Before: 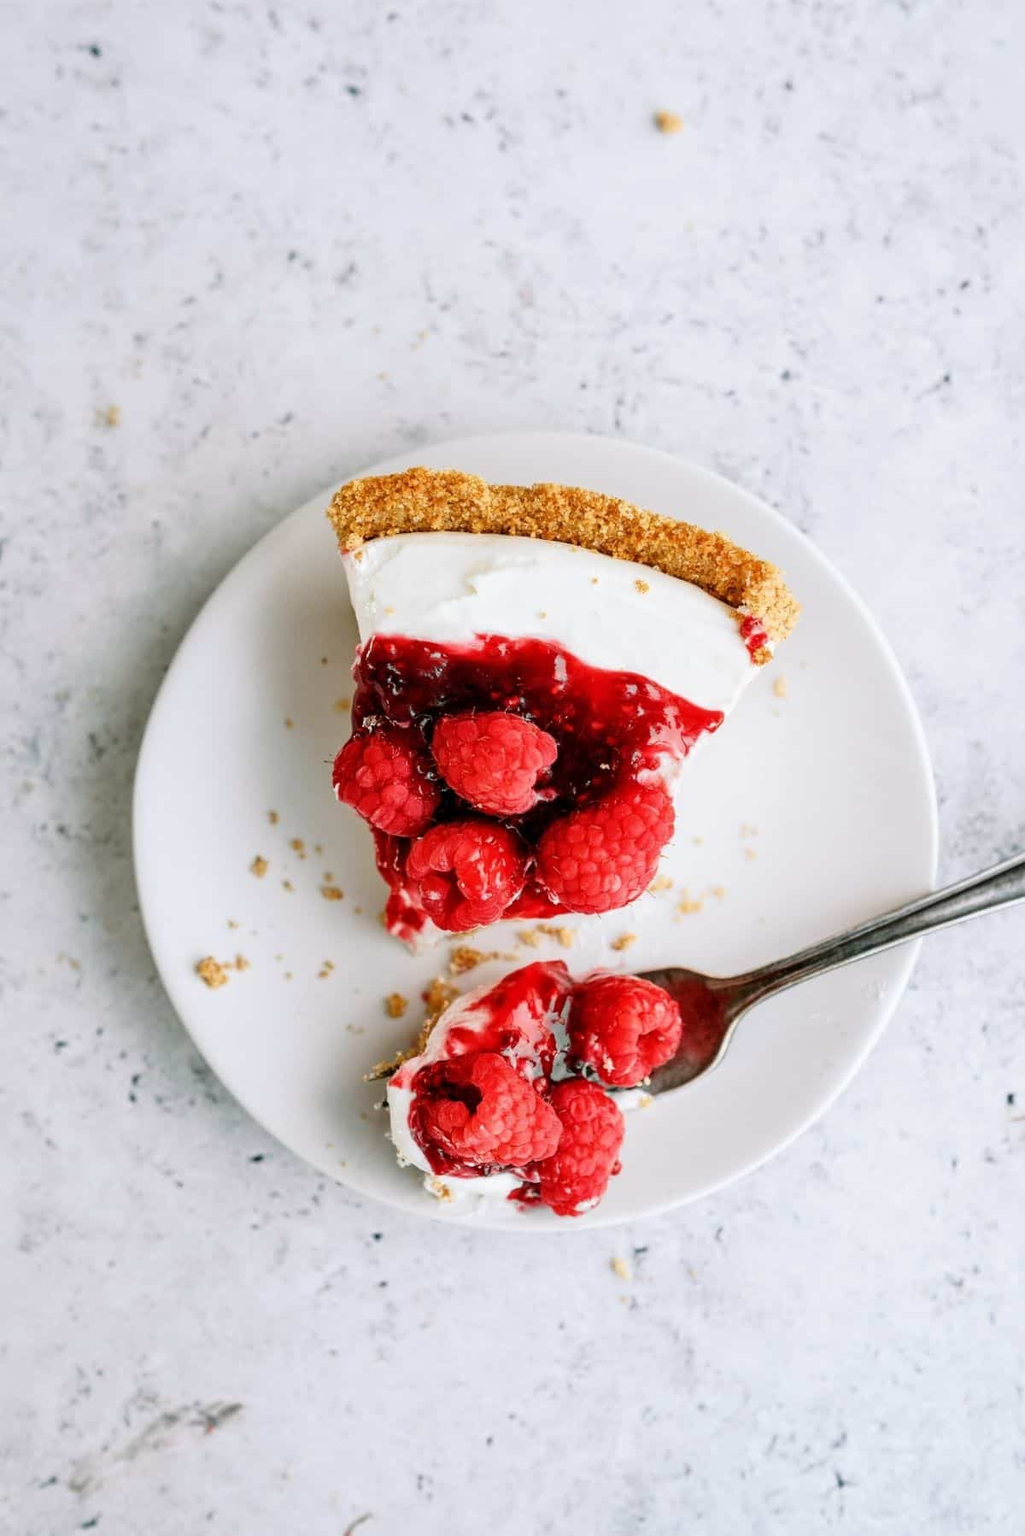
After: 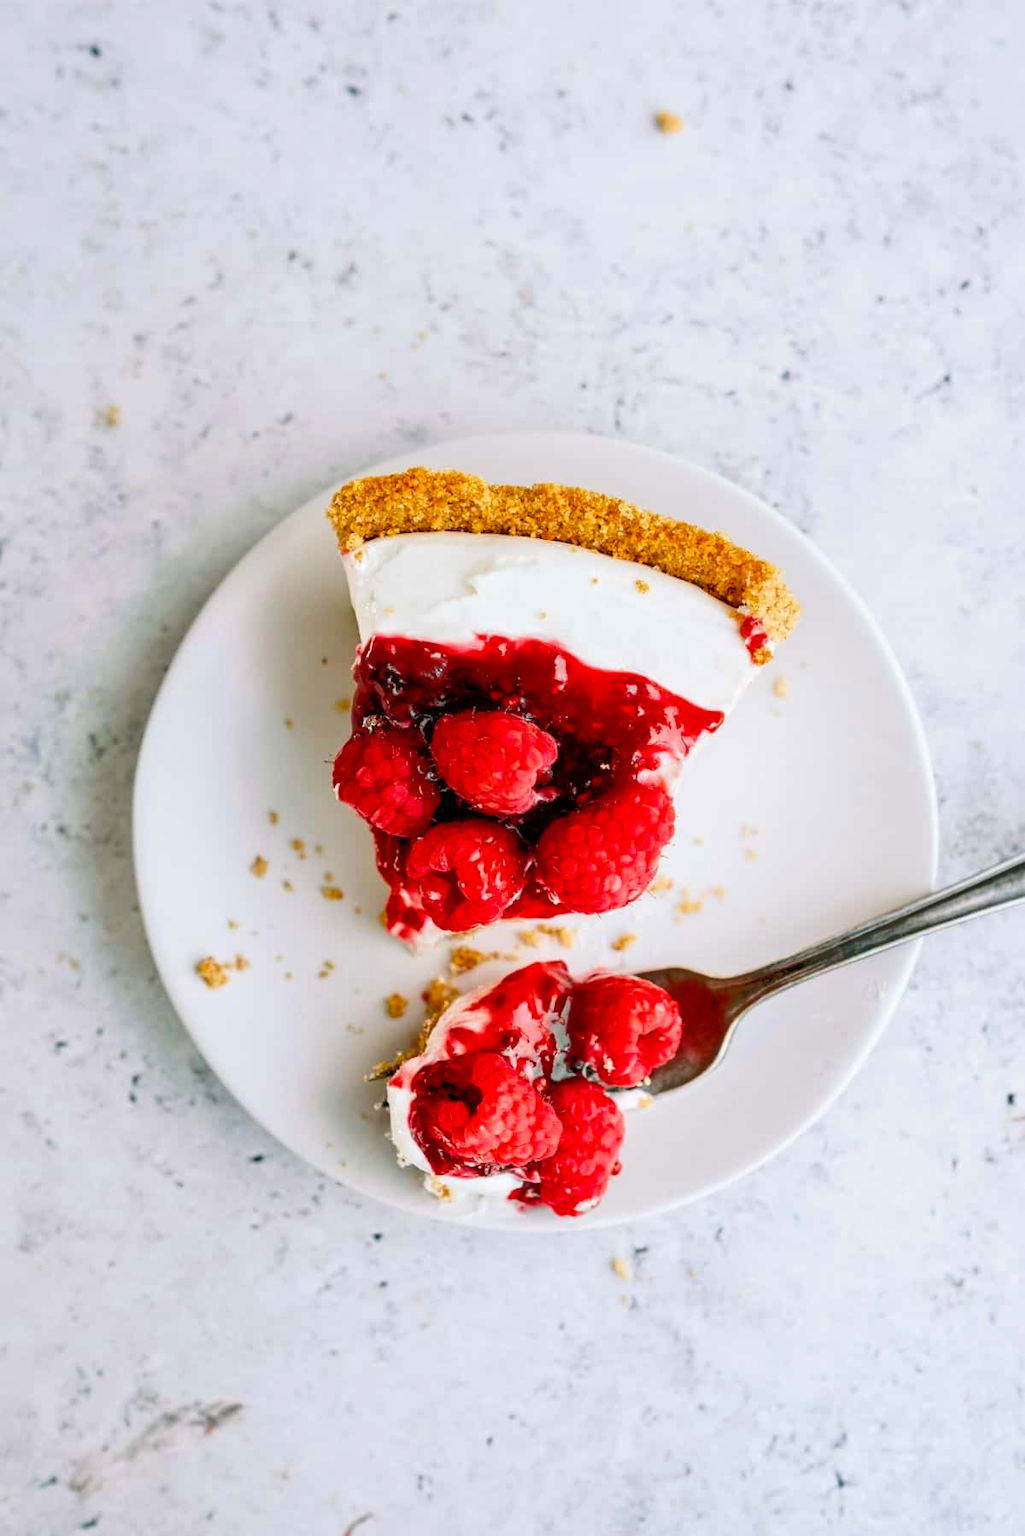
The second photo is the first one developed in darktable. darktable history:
color balance rgb: perceptual saturation grading › global saturation 25%, global vibrance 10%
tone equalizer: -8 EV -0.528 EV, -7 EV -0.319 EV, -6 EV -0.083 EV, -5 EV 0.413 EV, -4 EV 0.985 EV, -3 EV 0.791 EV, -2 EV -0.01 EV, -1 EV 0.14 EV, +0 EV -0.012 EV, smoothing 1
